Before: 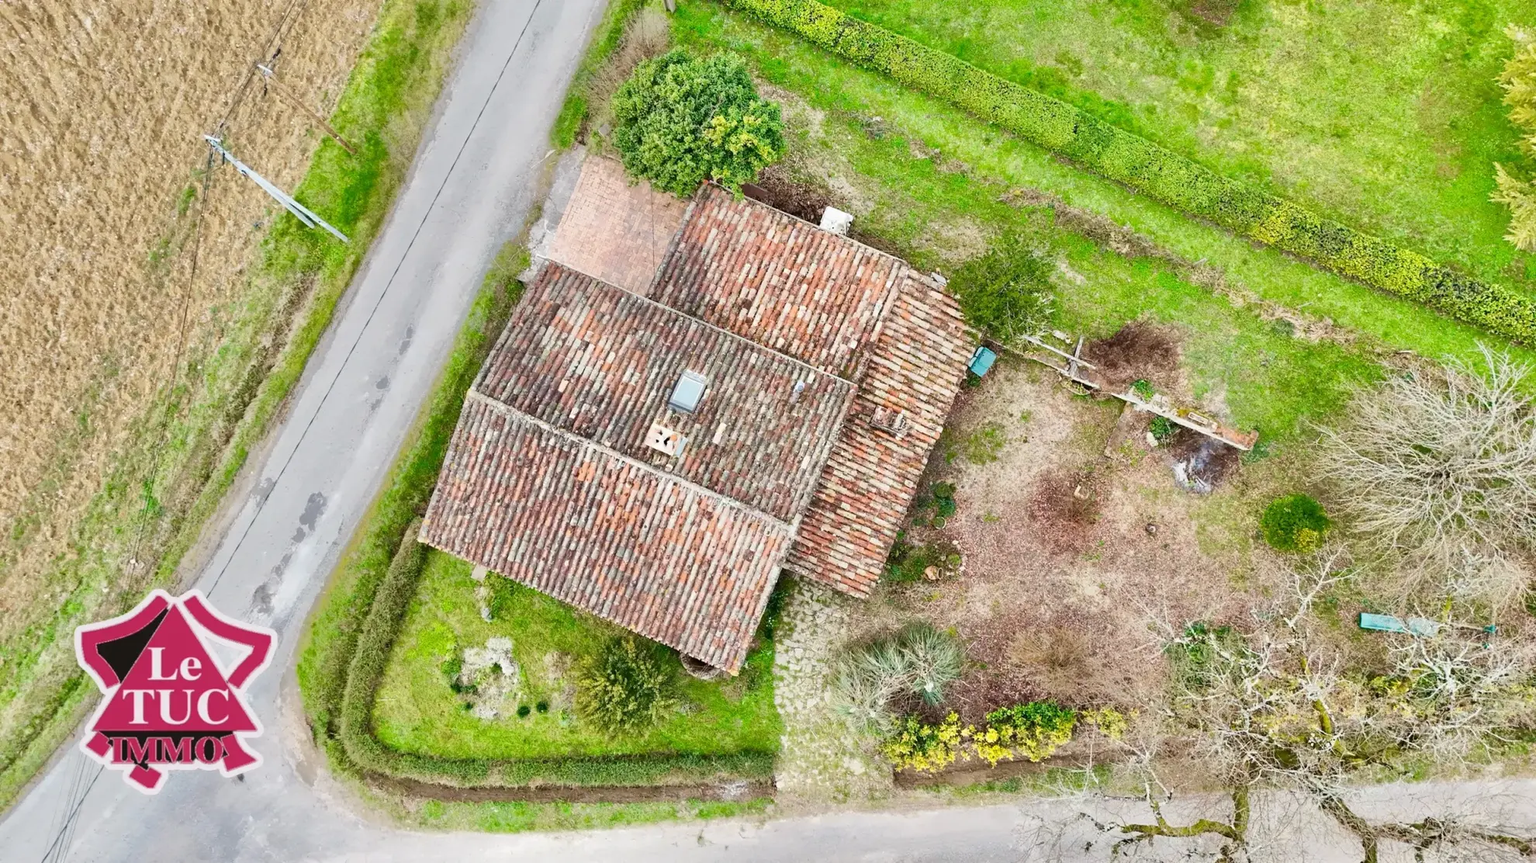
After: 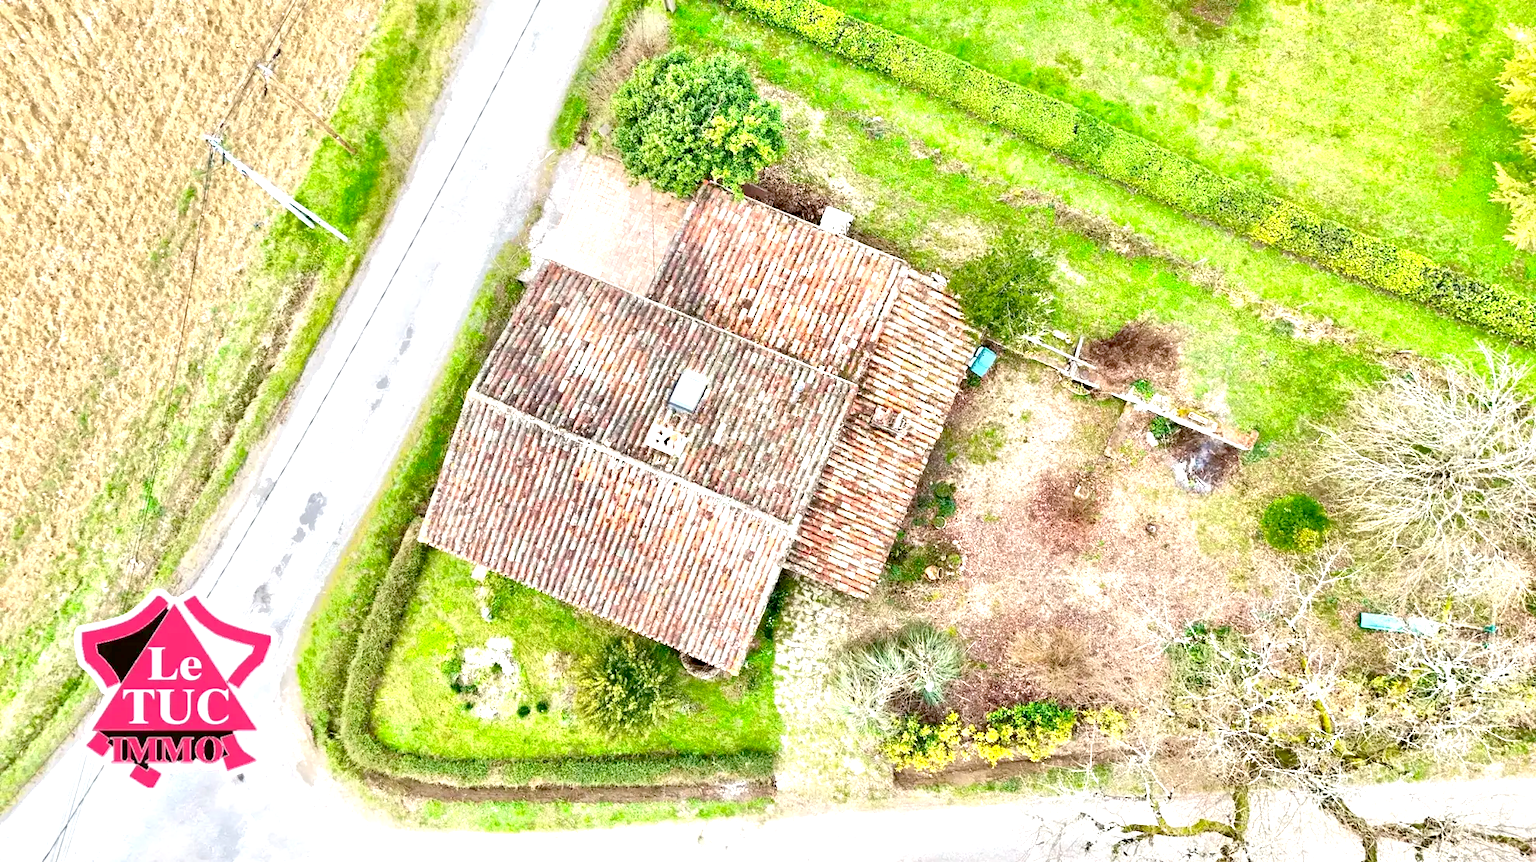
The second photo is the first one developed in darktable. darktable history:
exposure: black level correction 0.008, exposure 0.978 EV, compensate exposure bias true, compensate highlight preservation false
